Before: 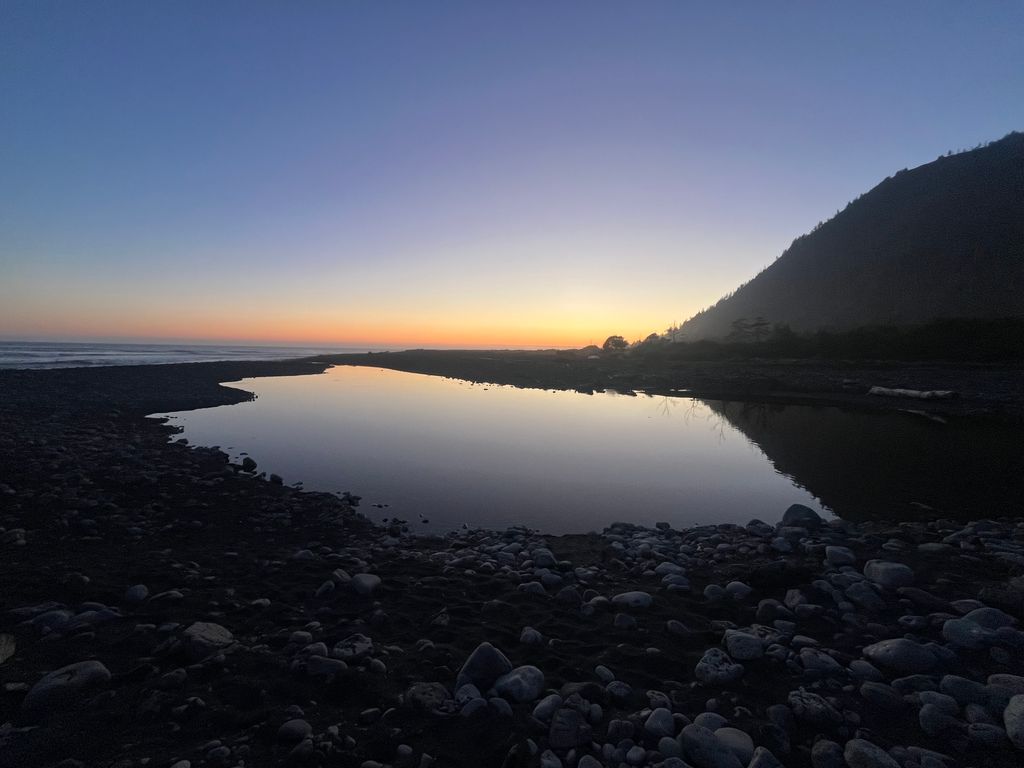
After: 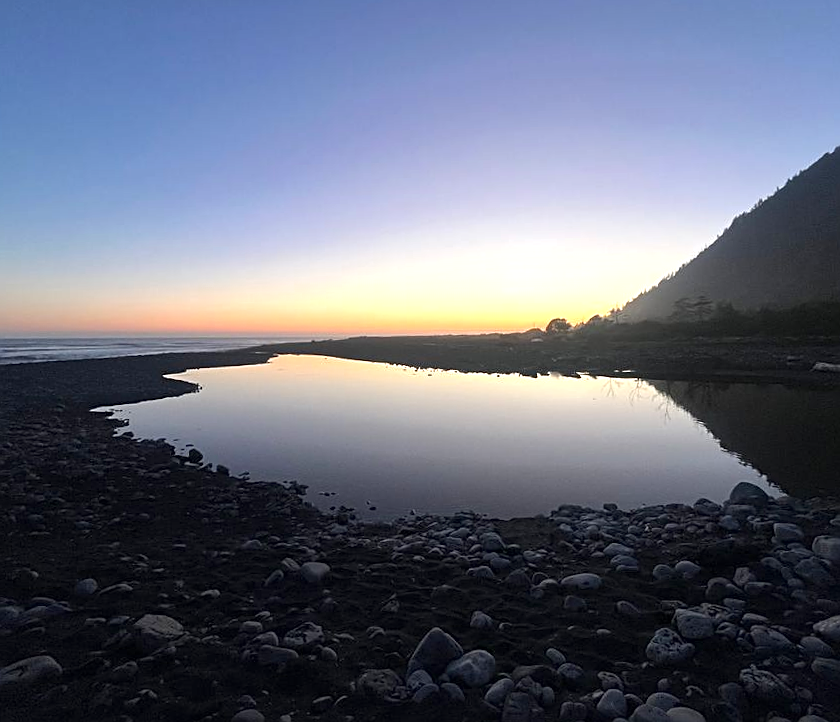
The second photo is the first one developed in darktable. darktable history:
sharpen: amount 0.496
exposure: exposure 0.61 EV, compensate highlight preservation false
local contrast: mode bilateral grid, contrast 20, coarseness 50, detail 119%, midtone range 0.2
crop and rotate: angle 1.4°, left 4.125%, top 0.446%, right 11.186%, bottom 2.468%
